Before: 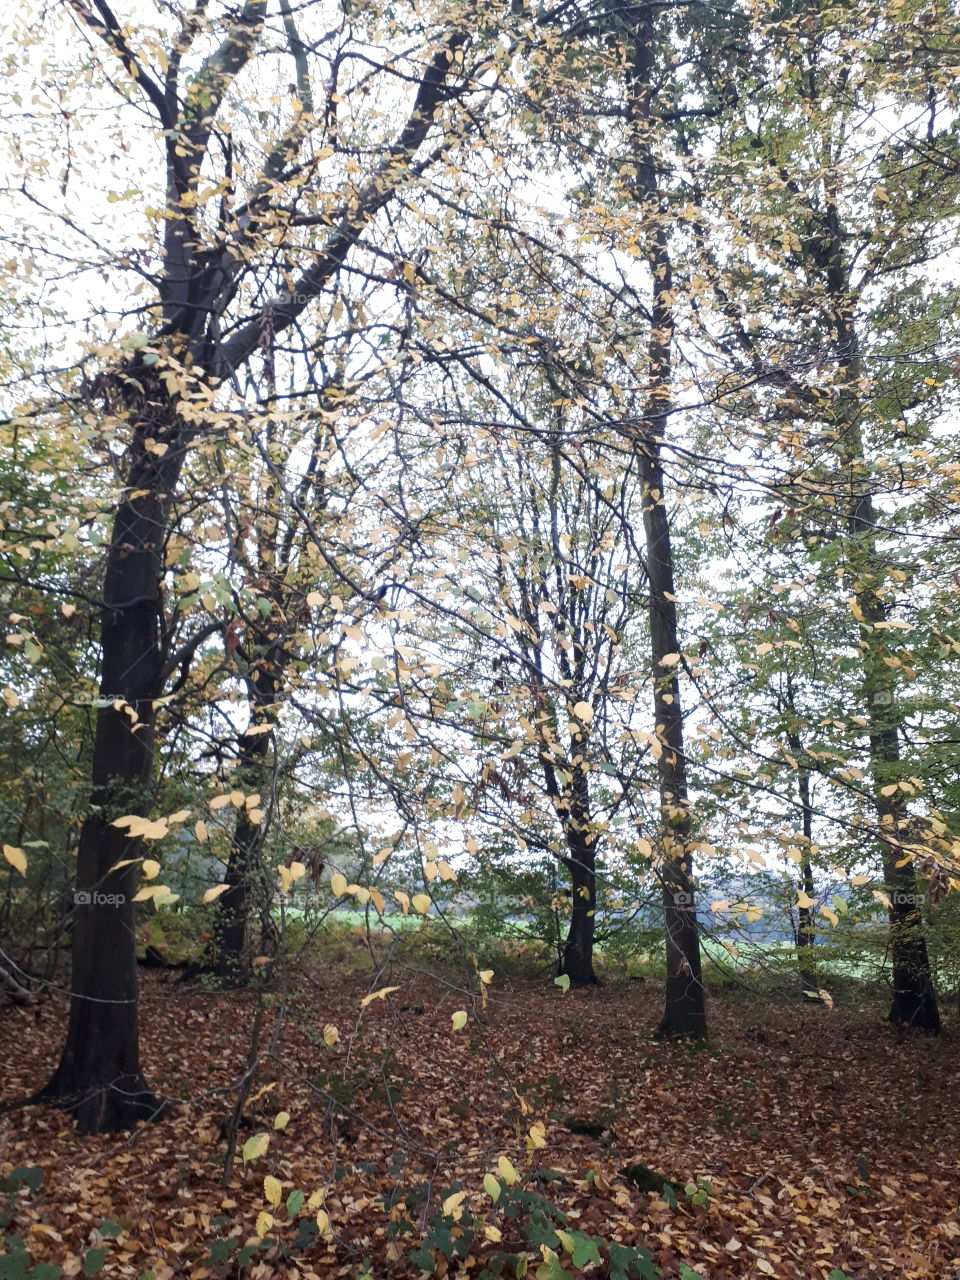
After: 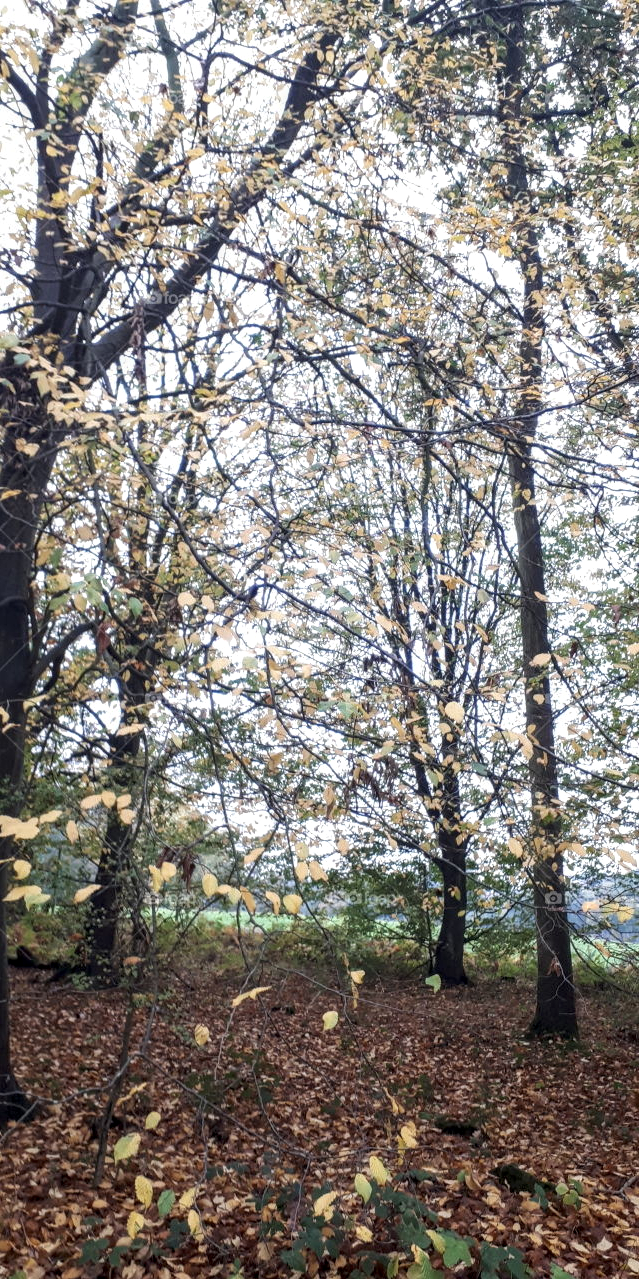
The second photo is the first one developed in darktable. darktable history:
crop and rotate: left 13.444%, right 19.941%
local contrast: detail 130%
